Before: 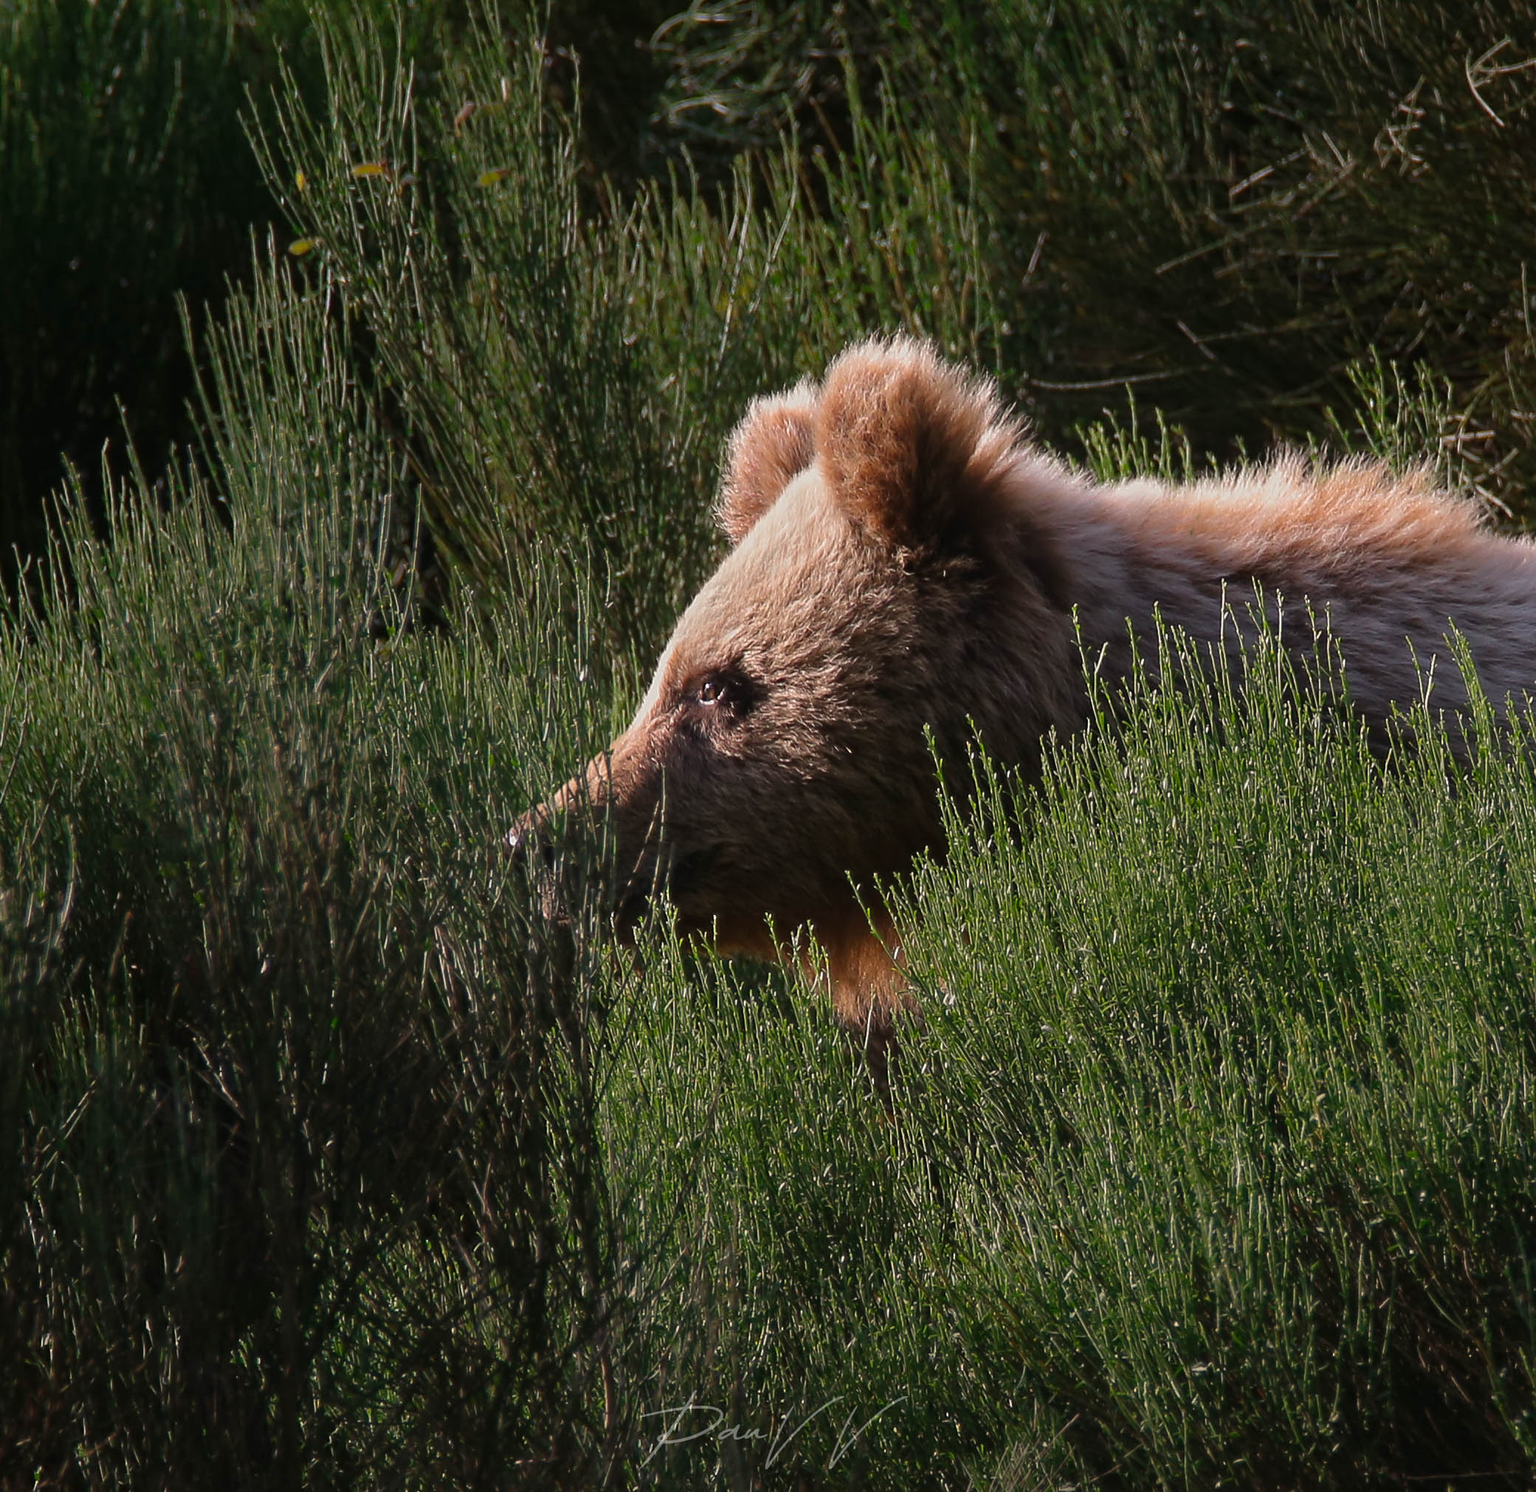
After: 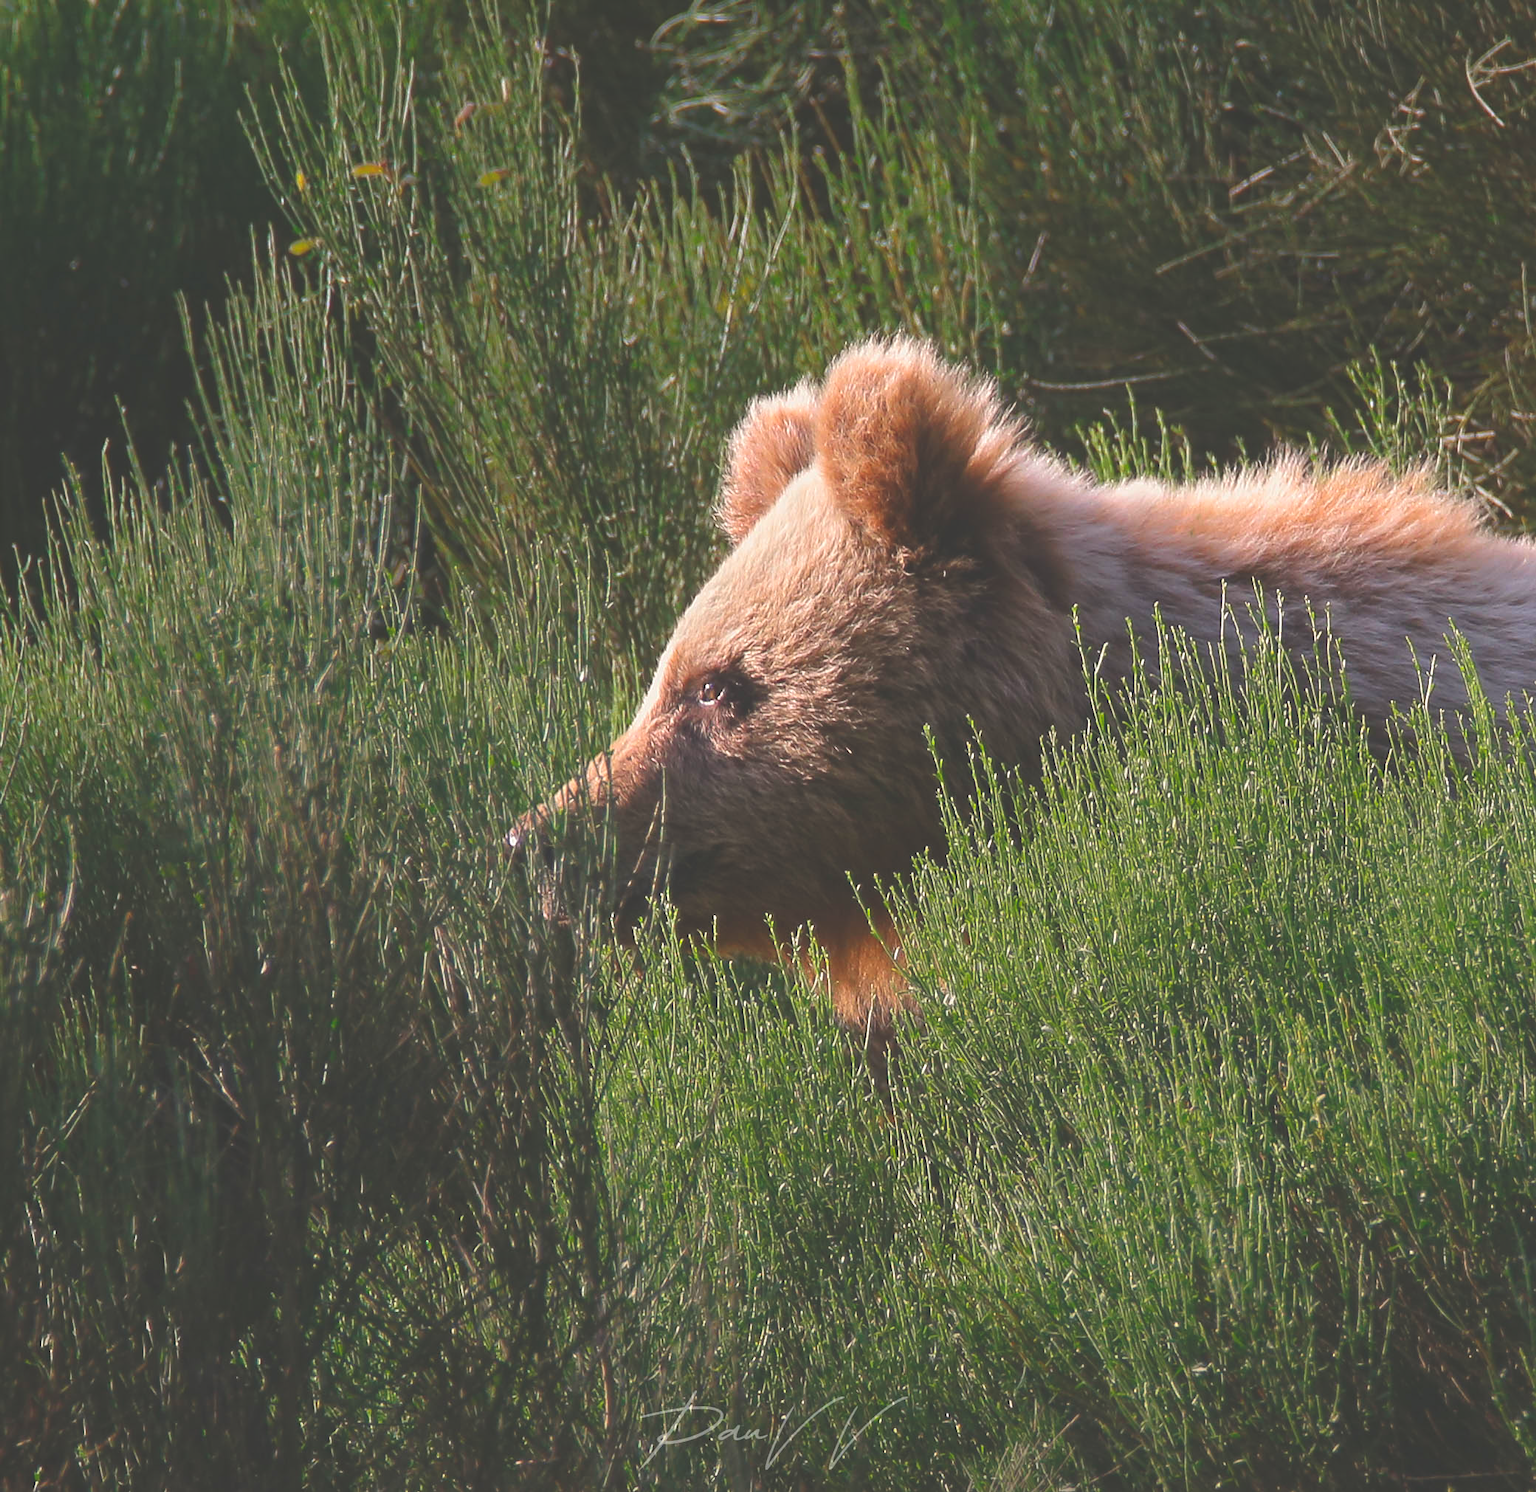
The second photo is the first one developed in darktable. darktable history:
exposure: black level correction -0.006, exposure 1 EV, compensate exposure bias true, compensate highlight preservation false
contrast brightness saturation: contrast -0.275
